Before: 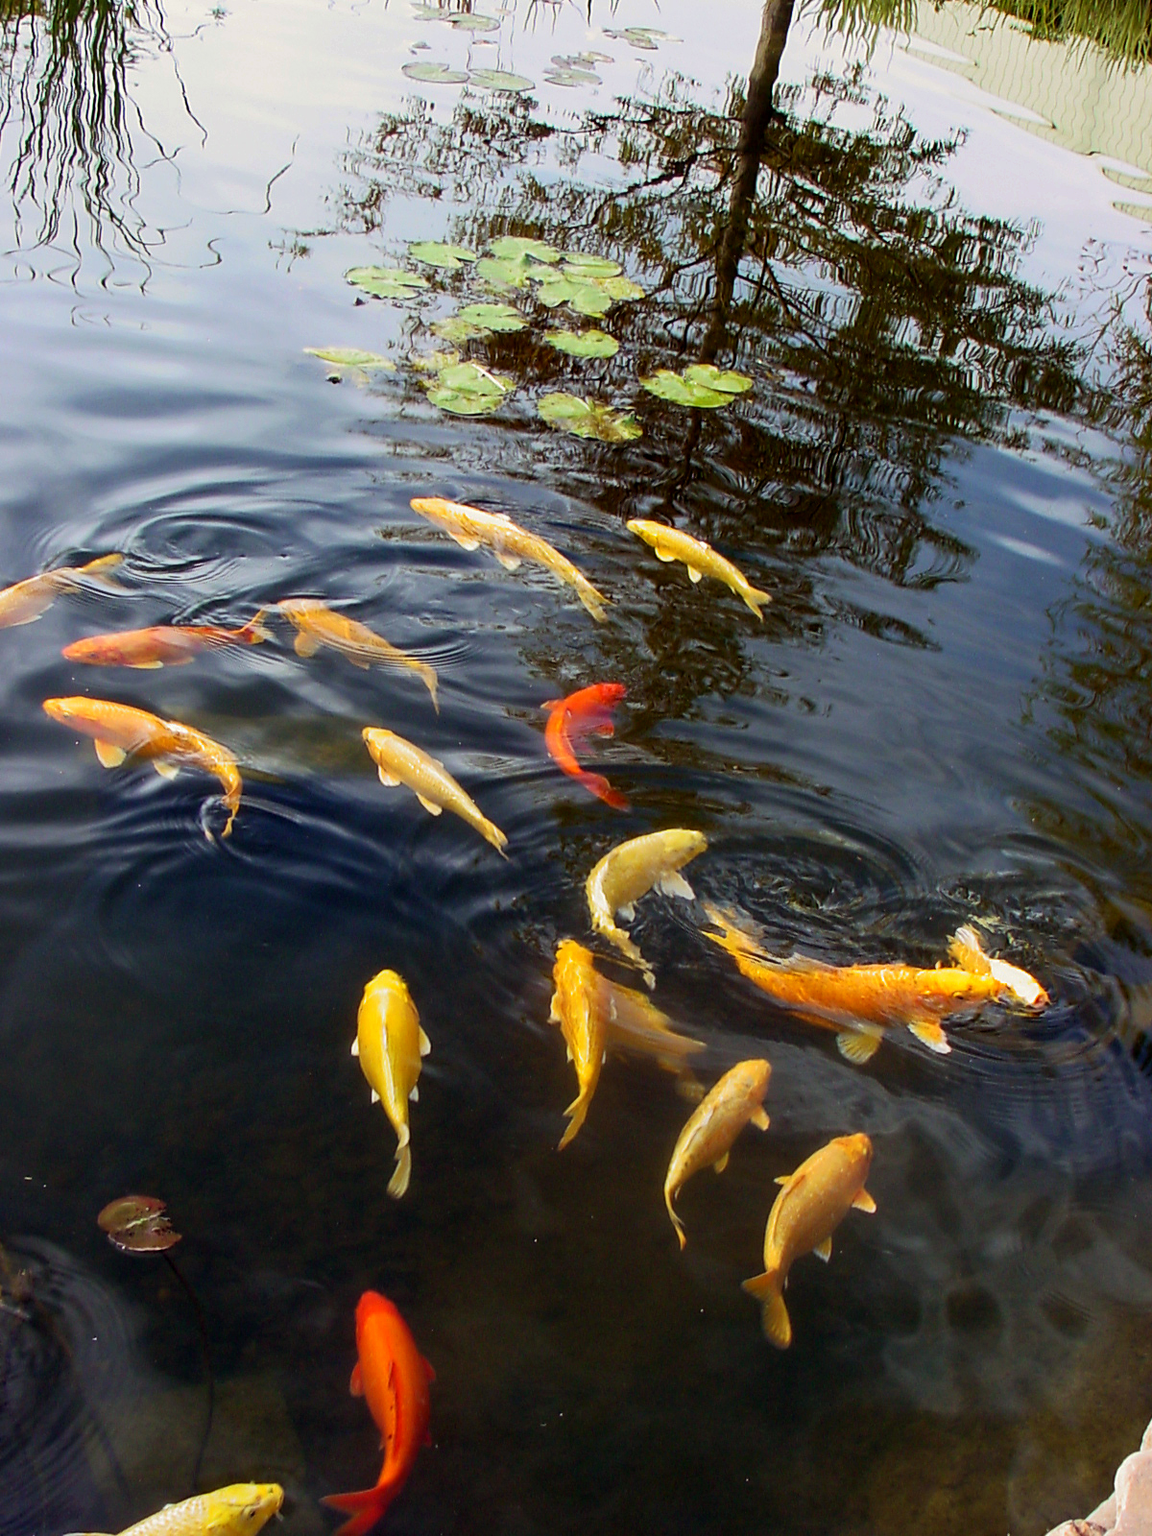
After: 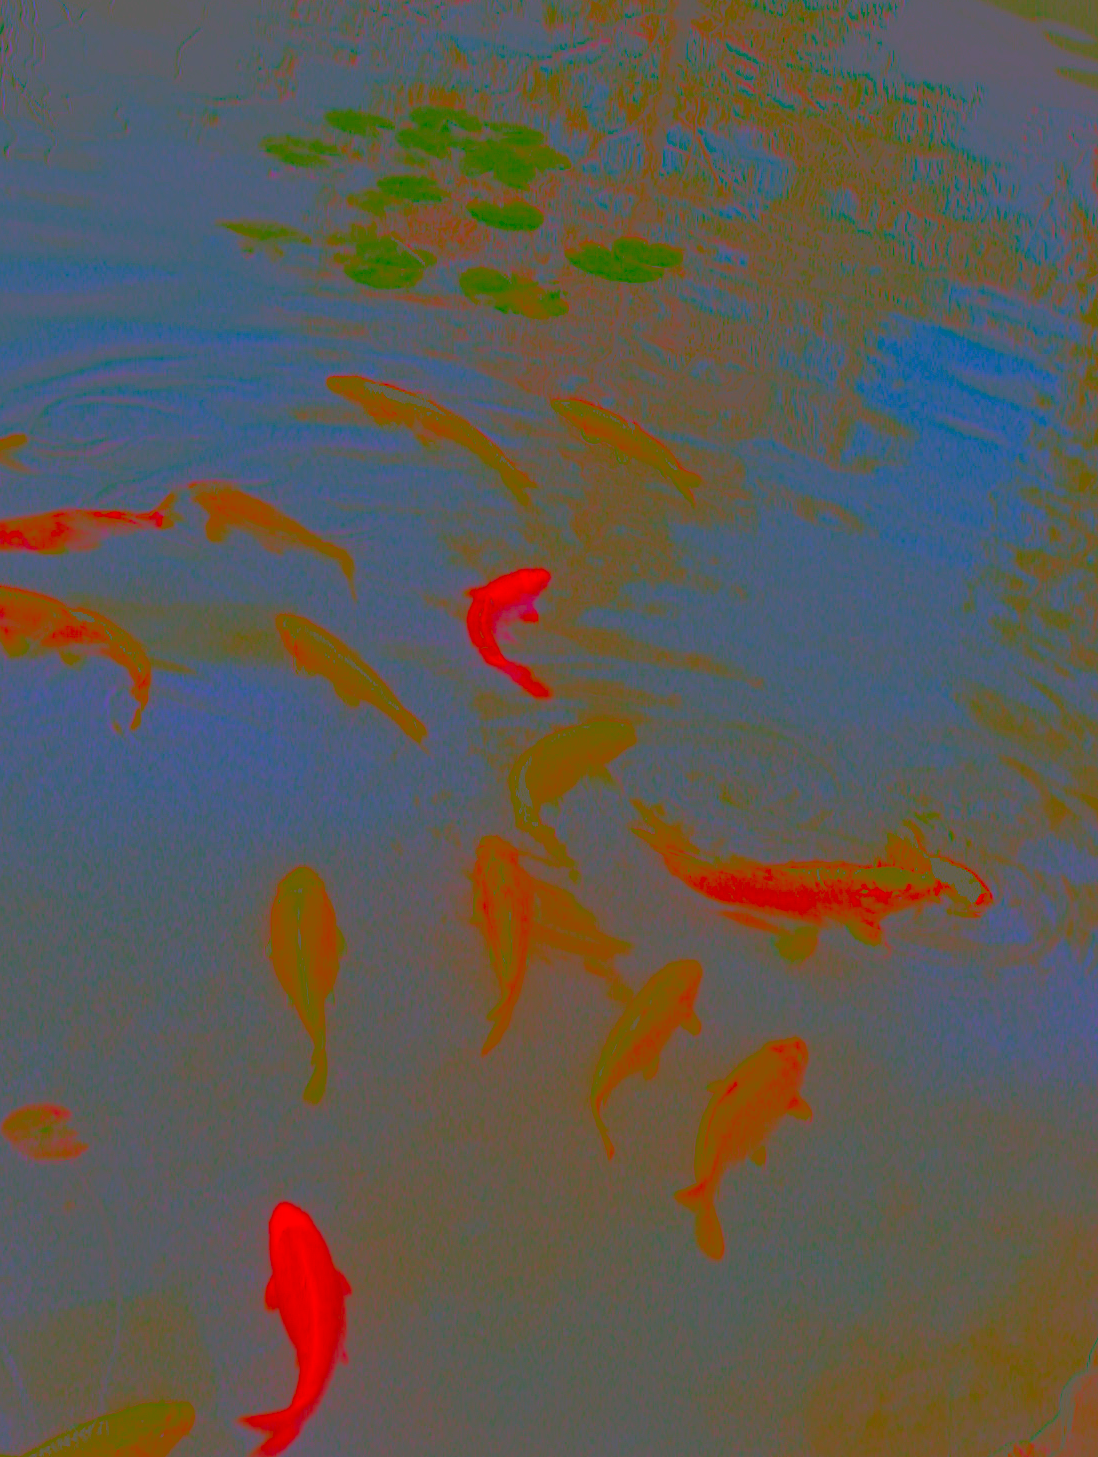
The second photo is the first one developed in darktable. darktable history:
shadows and highlights: shadows 62.3, white point adjustment 0.533, highlights -34.46, compress 83.71%
contrast brightness saturation: contrast -0.989, brightness -0.174, saturation 0.767
crop and rotate: left 8.456%, top 8.898%
sharpen: on, module defaults
local contrast: on, module defaults
